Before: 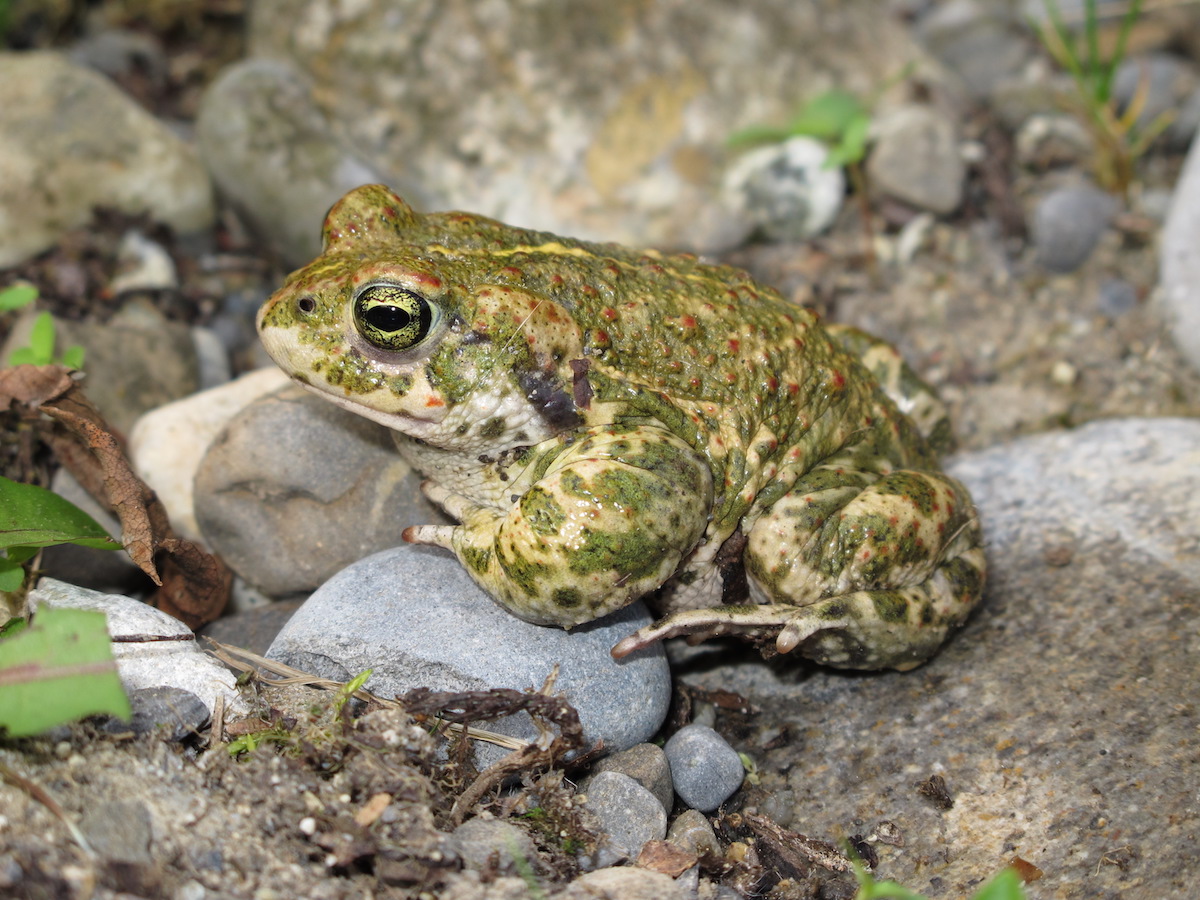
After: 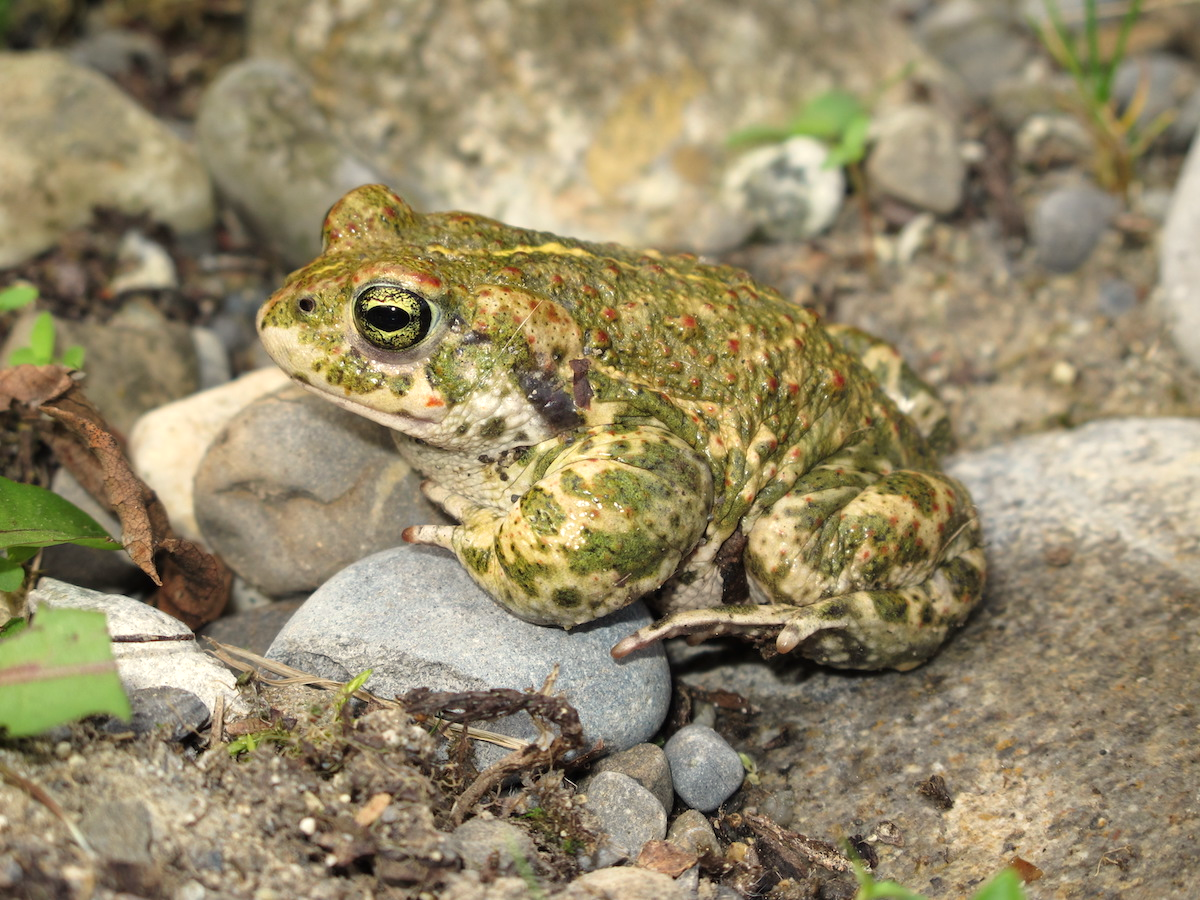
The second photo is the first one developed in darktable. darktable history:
exposure: exposure 0.2 EV, compensate highlight preservation false
white balance: red 1.029, blue 0.92
